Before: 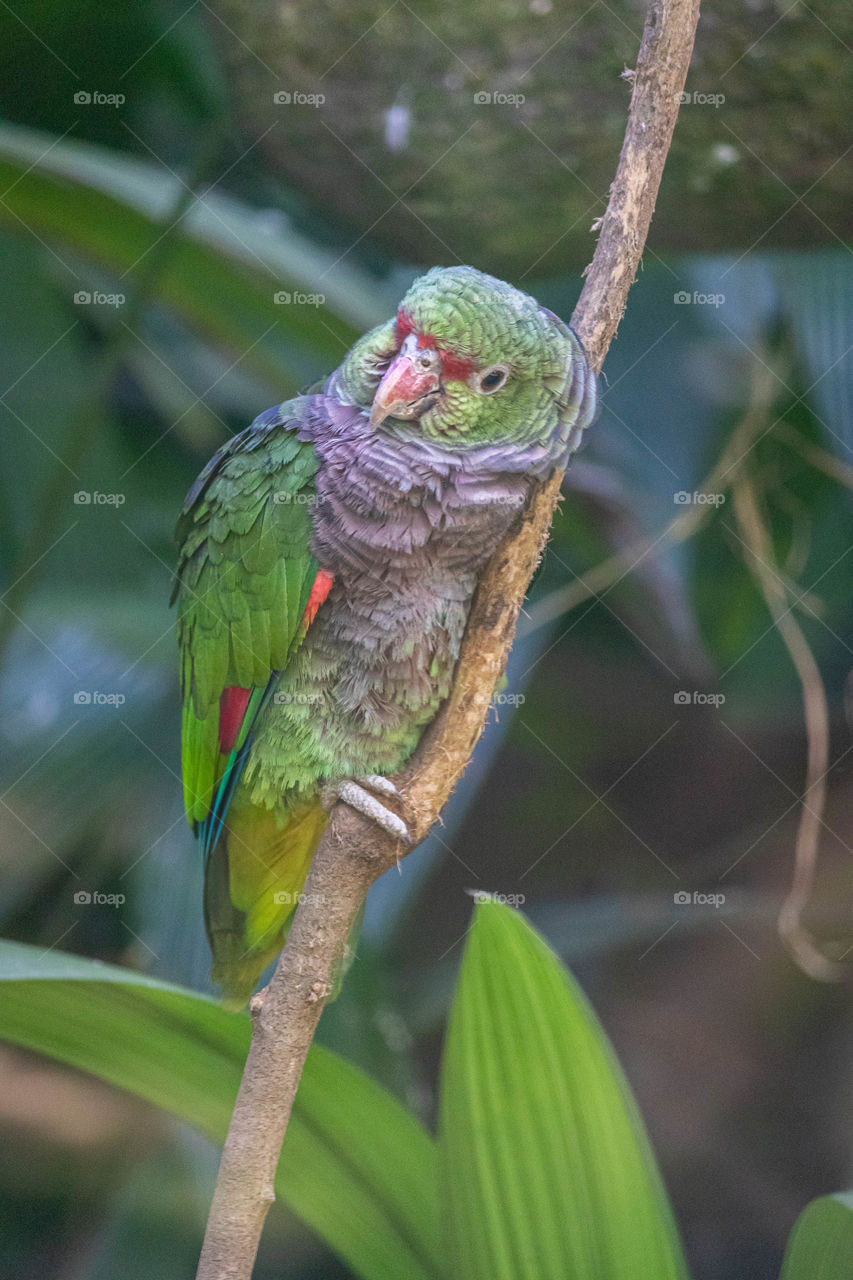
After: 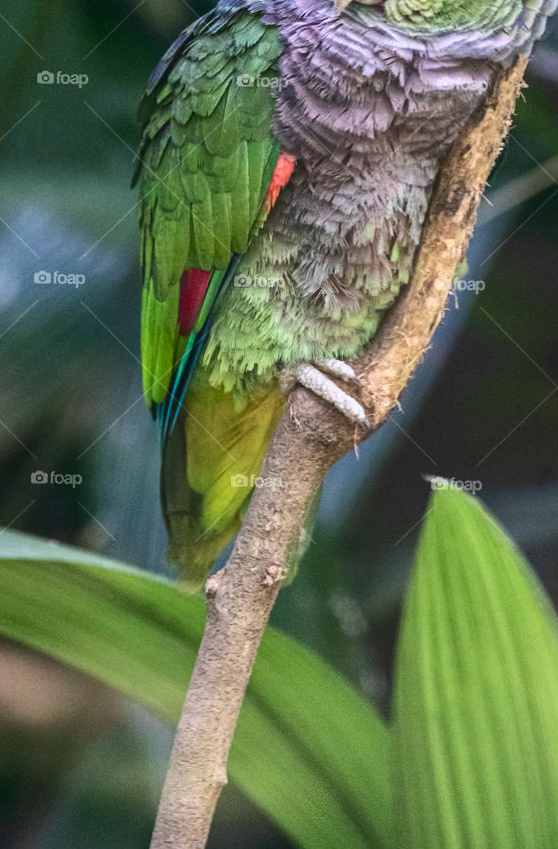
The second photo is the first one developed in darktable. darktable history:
crop and rotate: angle -0.897°, left 3.585%, top 32.085%, right 29.364%
contrast brightness saturation: contrast 0.282
